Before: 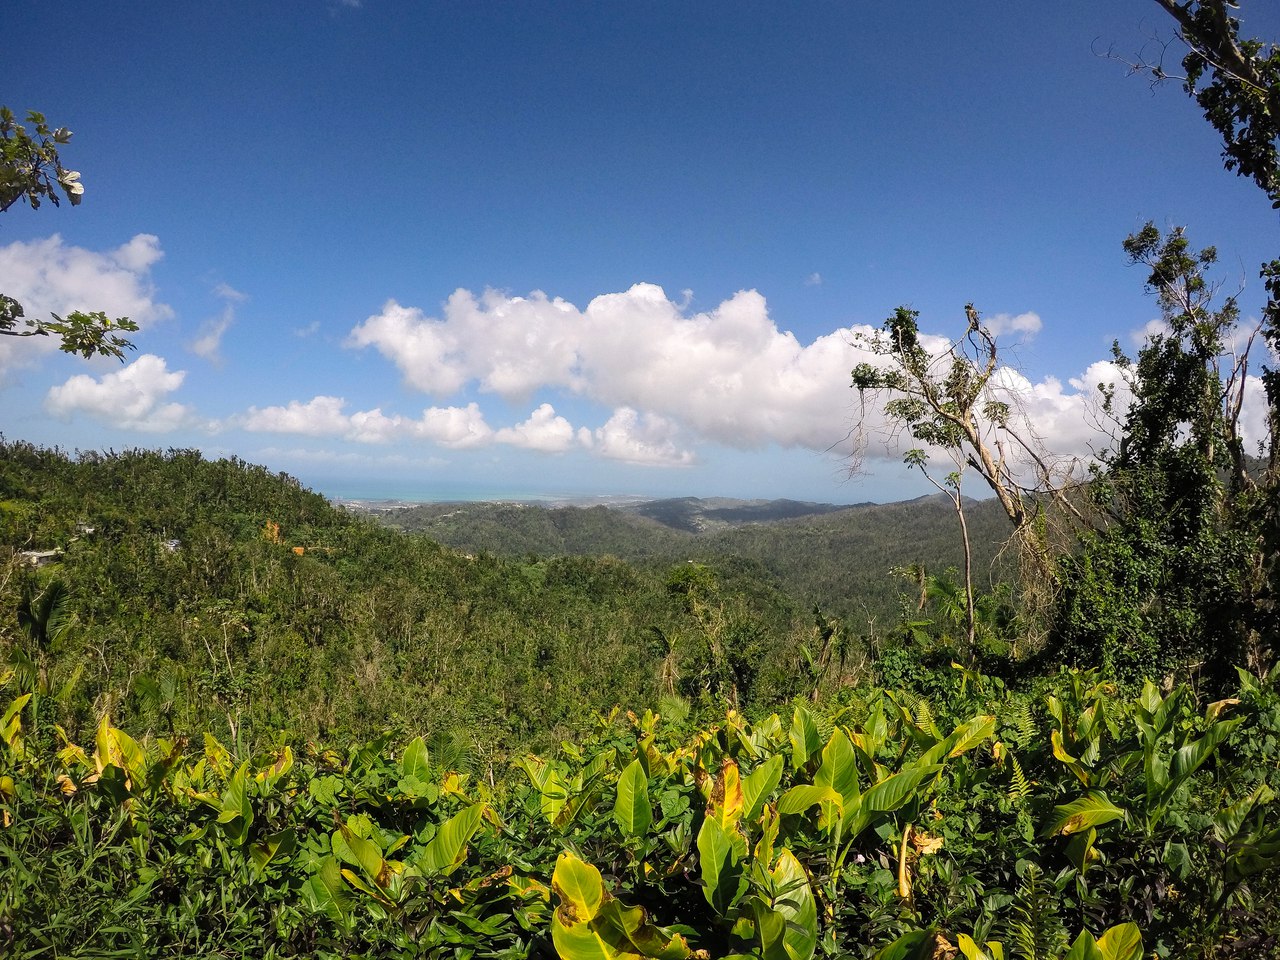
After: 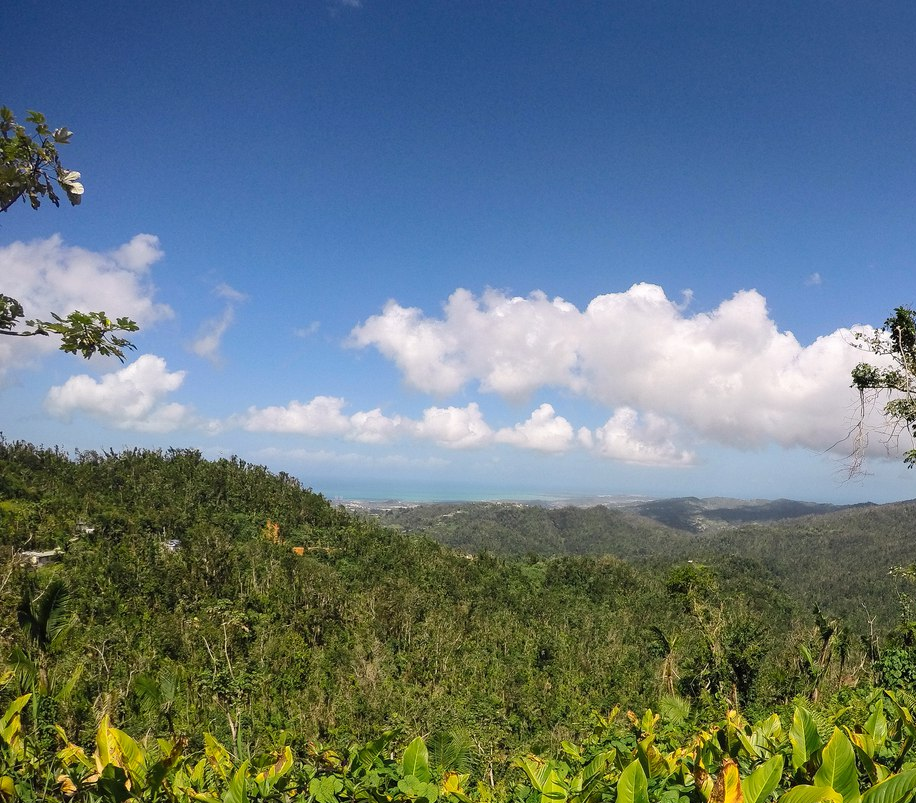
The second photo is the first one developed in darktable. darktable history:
crop: right 28.433%, bottom 16.271%
